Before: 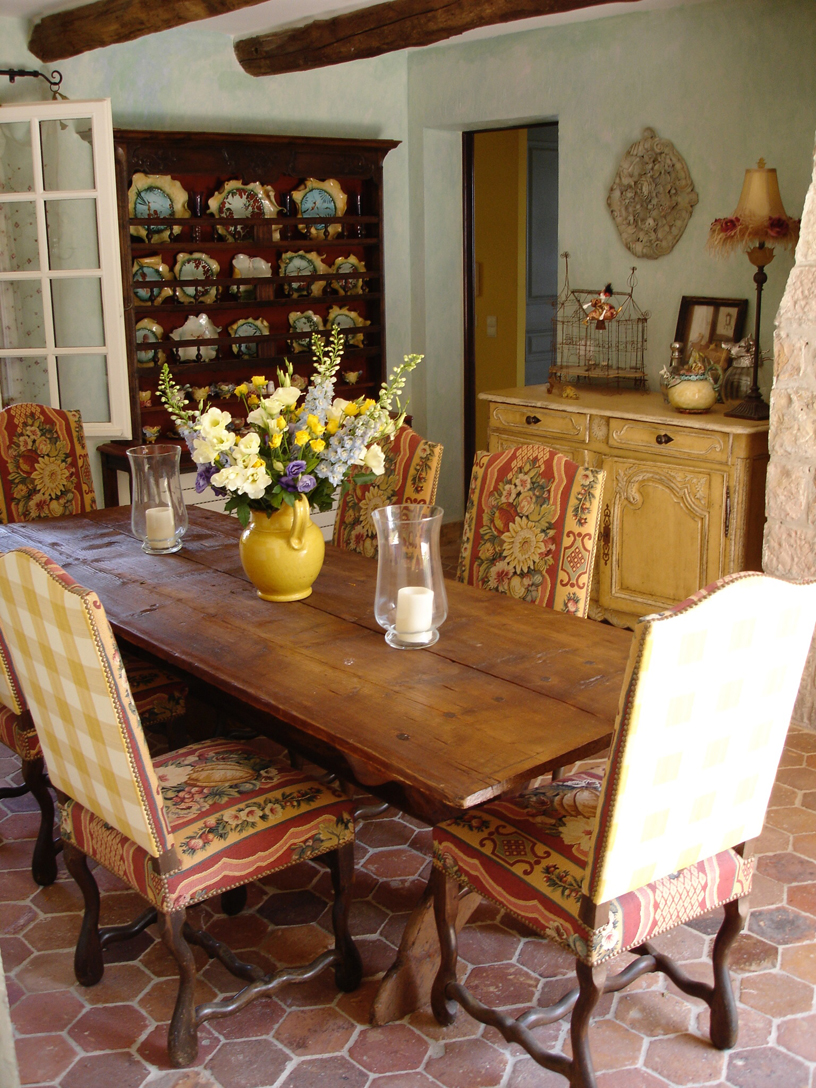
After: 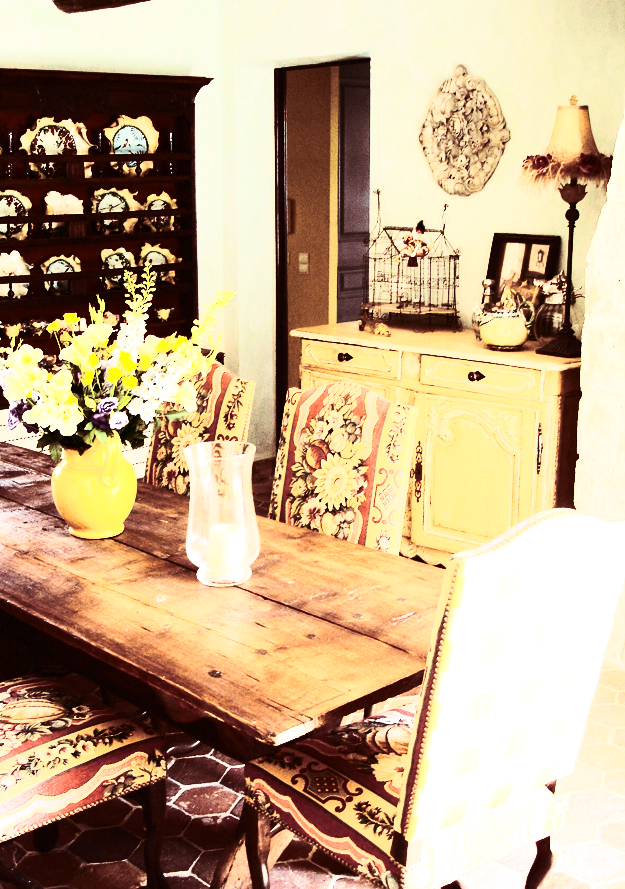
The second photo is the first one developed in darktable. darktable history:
contrast brightness saturation: contrast 0.93, brightness 0.2
split-toning: on, module defaults
exposure: black level correction 0, exposure 1.2 EV, compensate exposure bias true, compensate highlight preservation false
crop: left 23.095%, top 5.827%, bottom 11.854%
